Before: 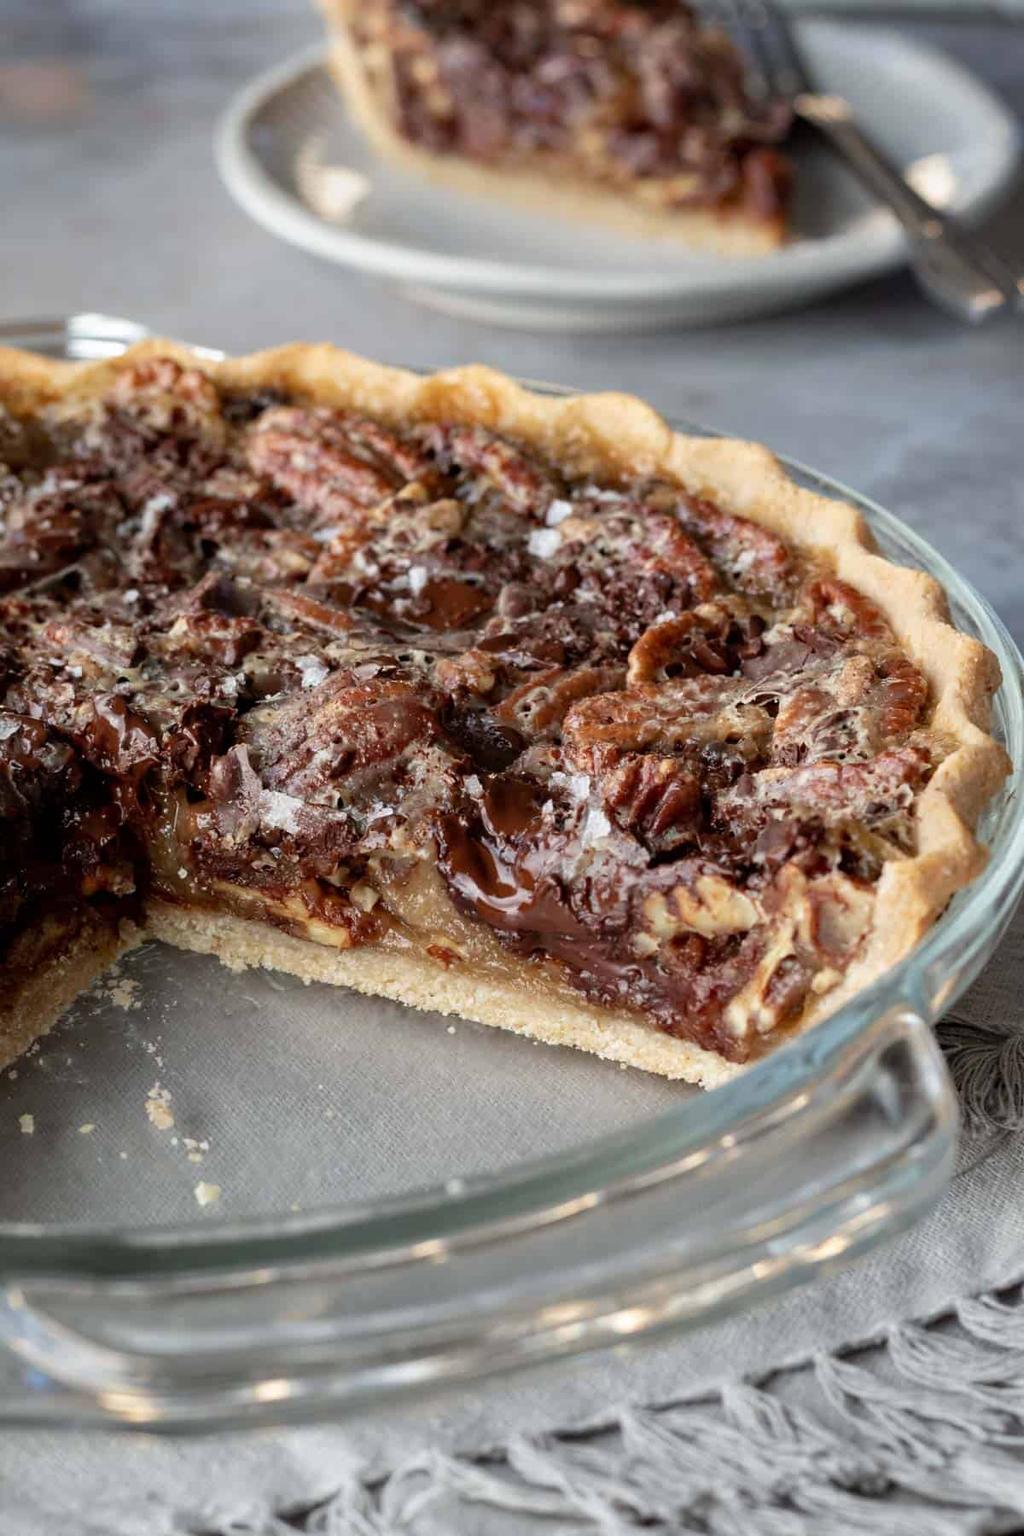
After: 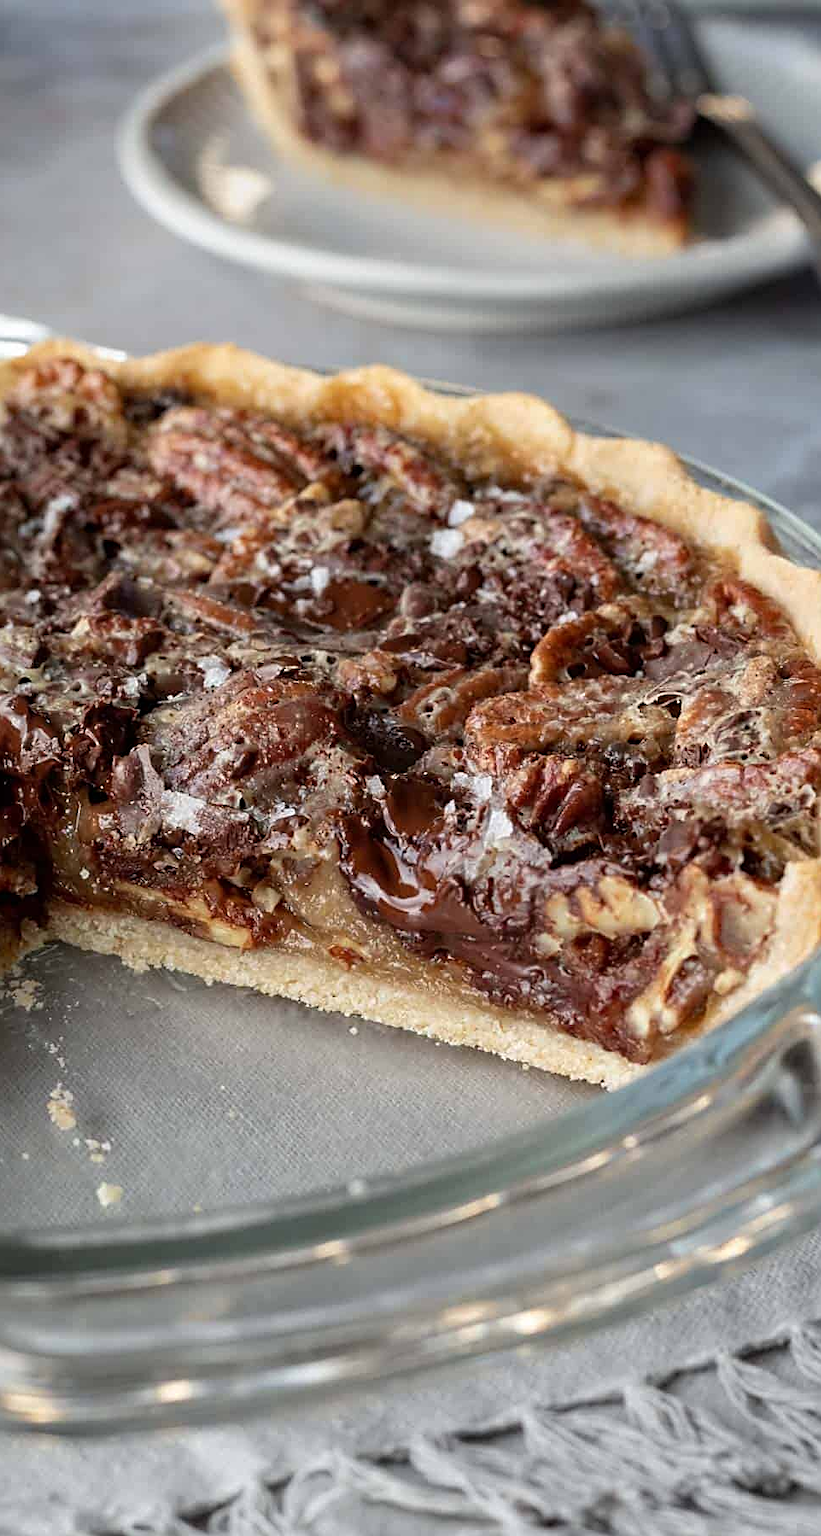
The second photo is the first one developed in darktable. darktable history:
crop and rotate: left 9.597%, right 10.195%
sharpen: on, module defaults
